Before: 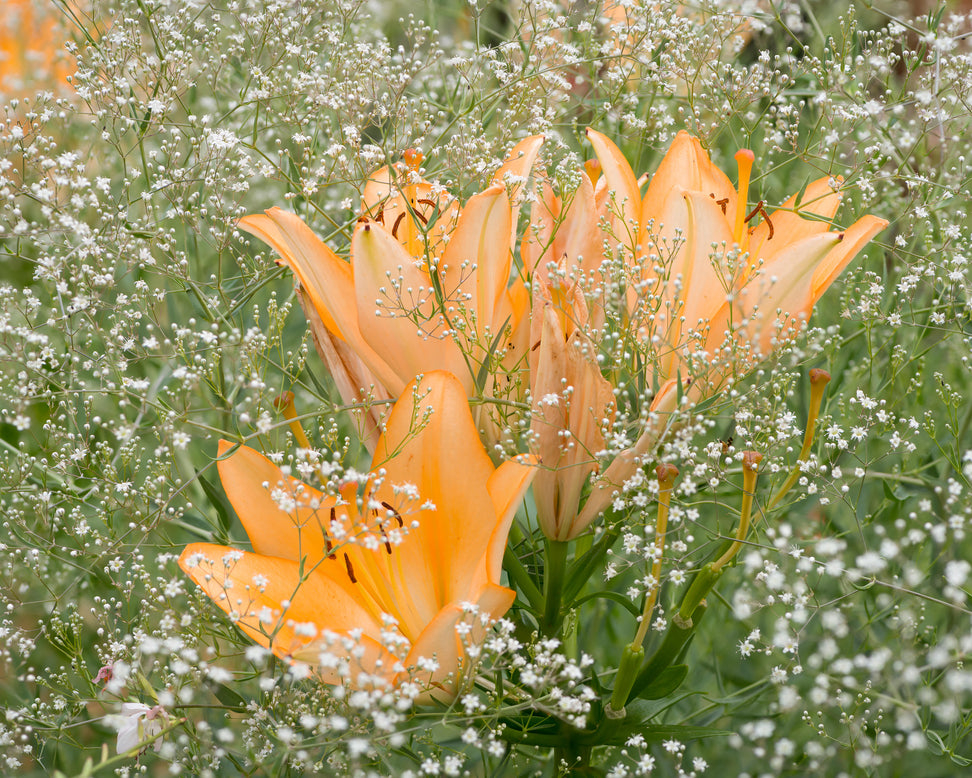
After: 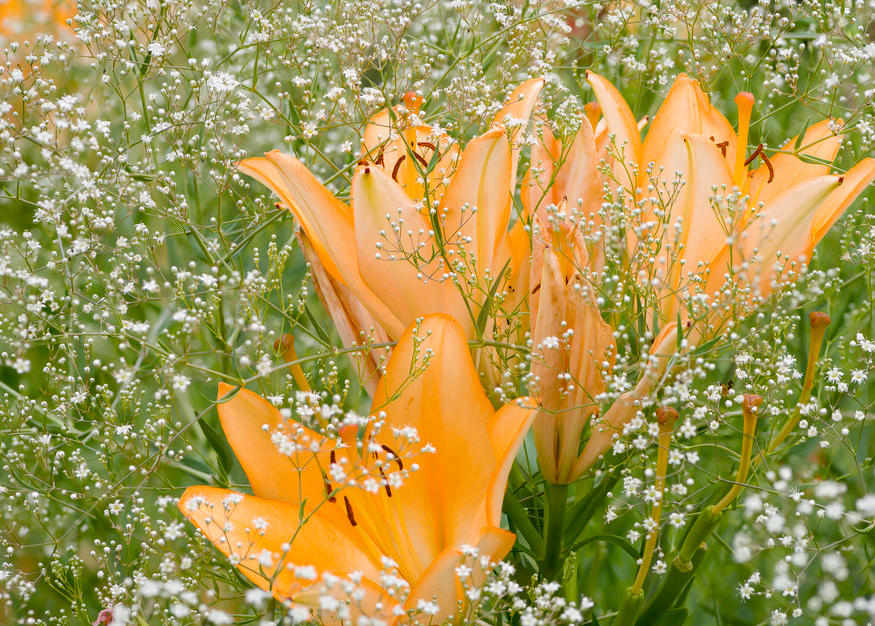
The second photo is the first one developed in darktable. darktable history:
crop: top 7.435%, right 9.887%, bottom 12.091%
color balance rgb: perceptual saturation grading › global saturation 20%, perceptual saturation grading › highlights -14.442%, perceptual saturation grading › shadows 49.92%
